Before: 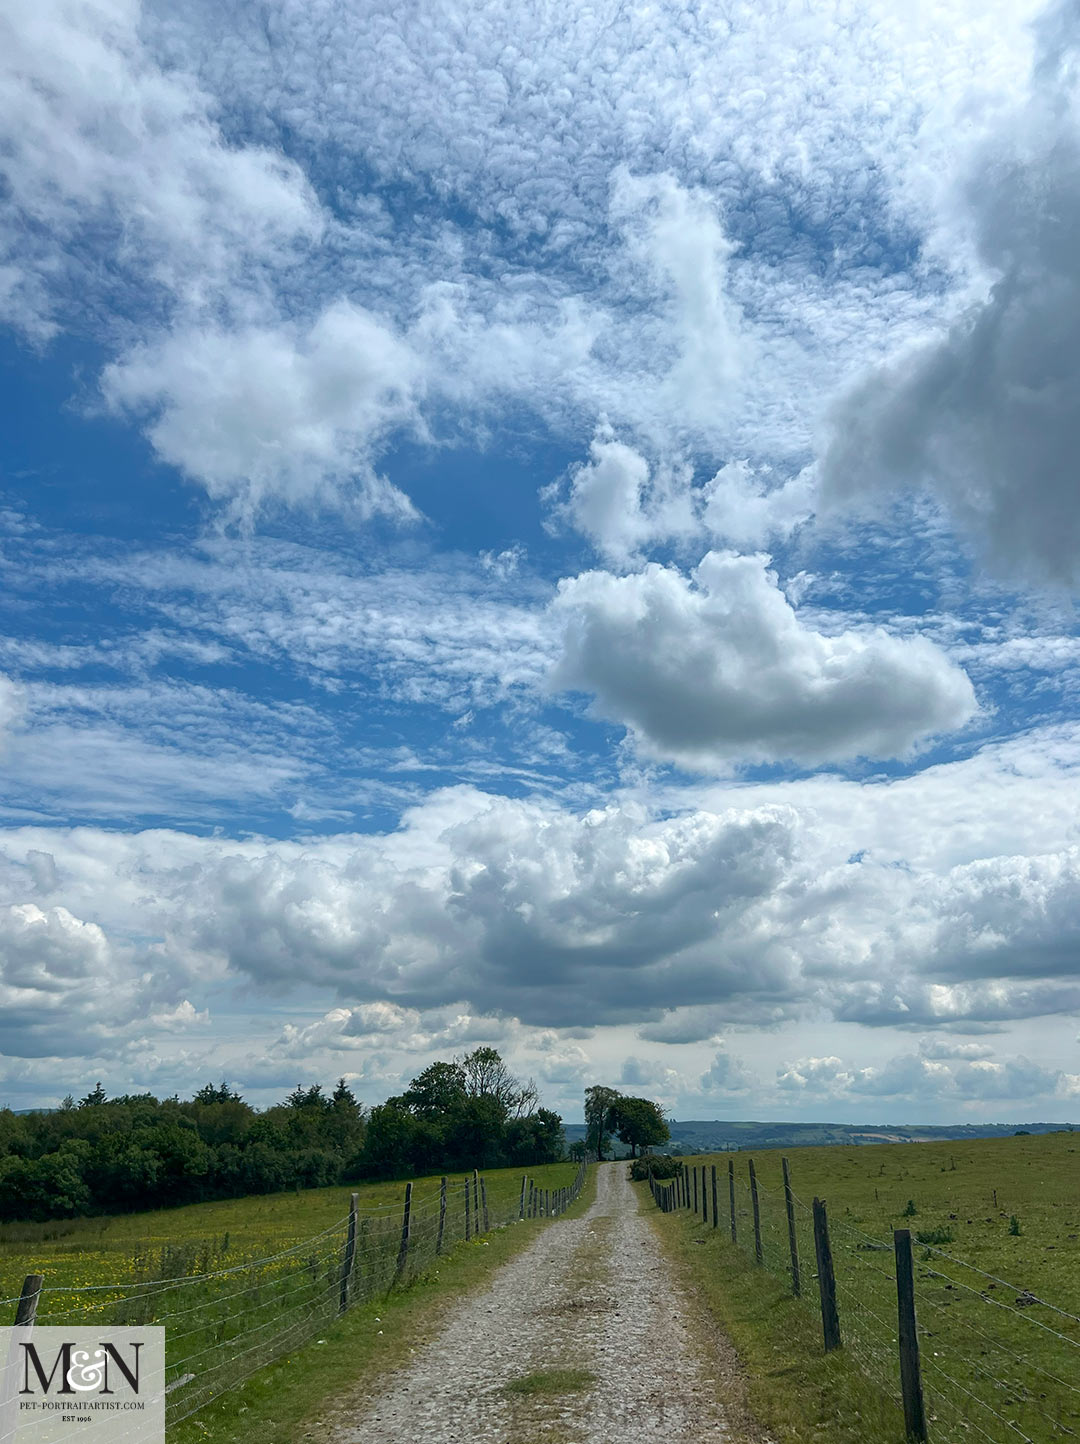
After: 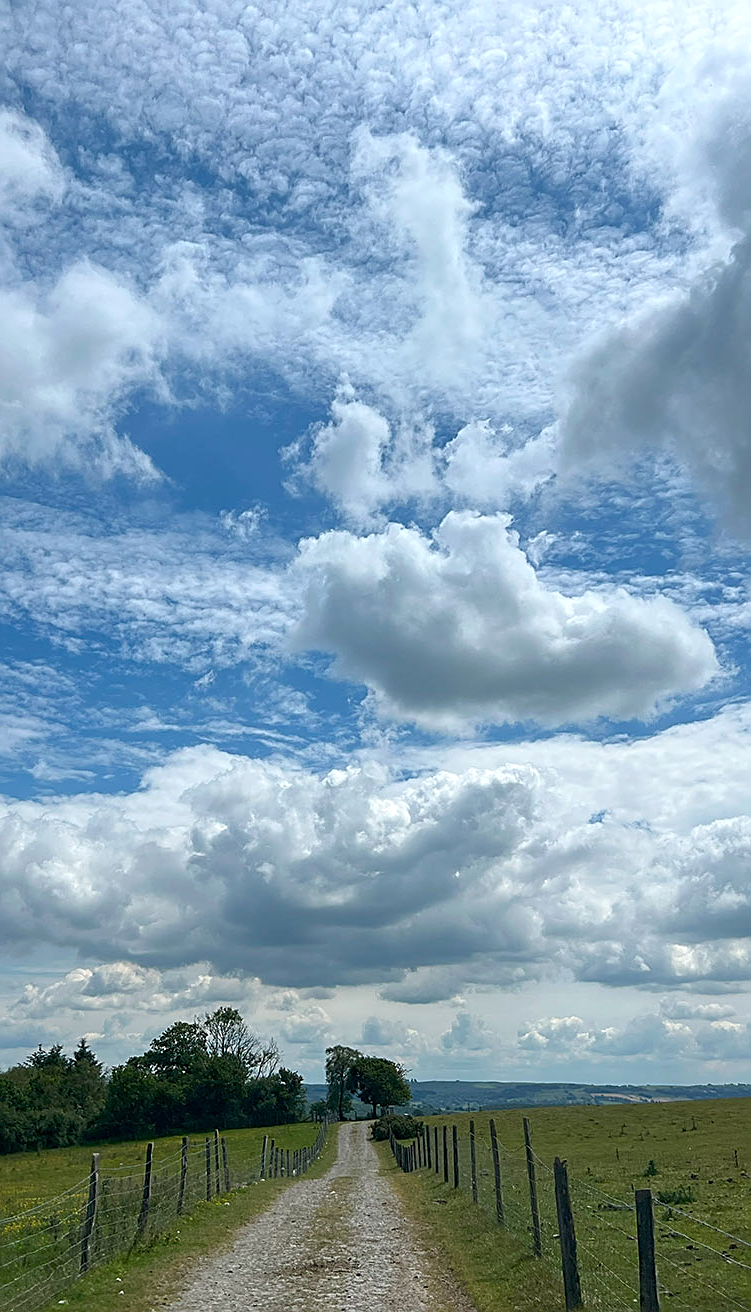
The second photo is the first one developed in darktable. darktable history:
crop and rotate: left 24.034%, top 2.838%, right 6.406%, bottom 6.299%
sharpen: on, module defaults
levels: levels [0, 0.492, 0.984]
